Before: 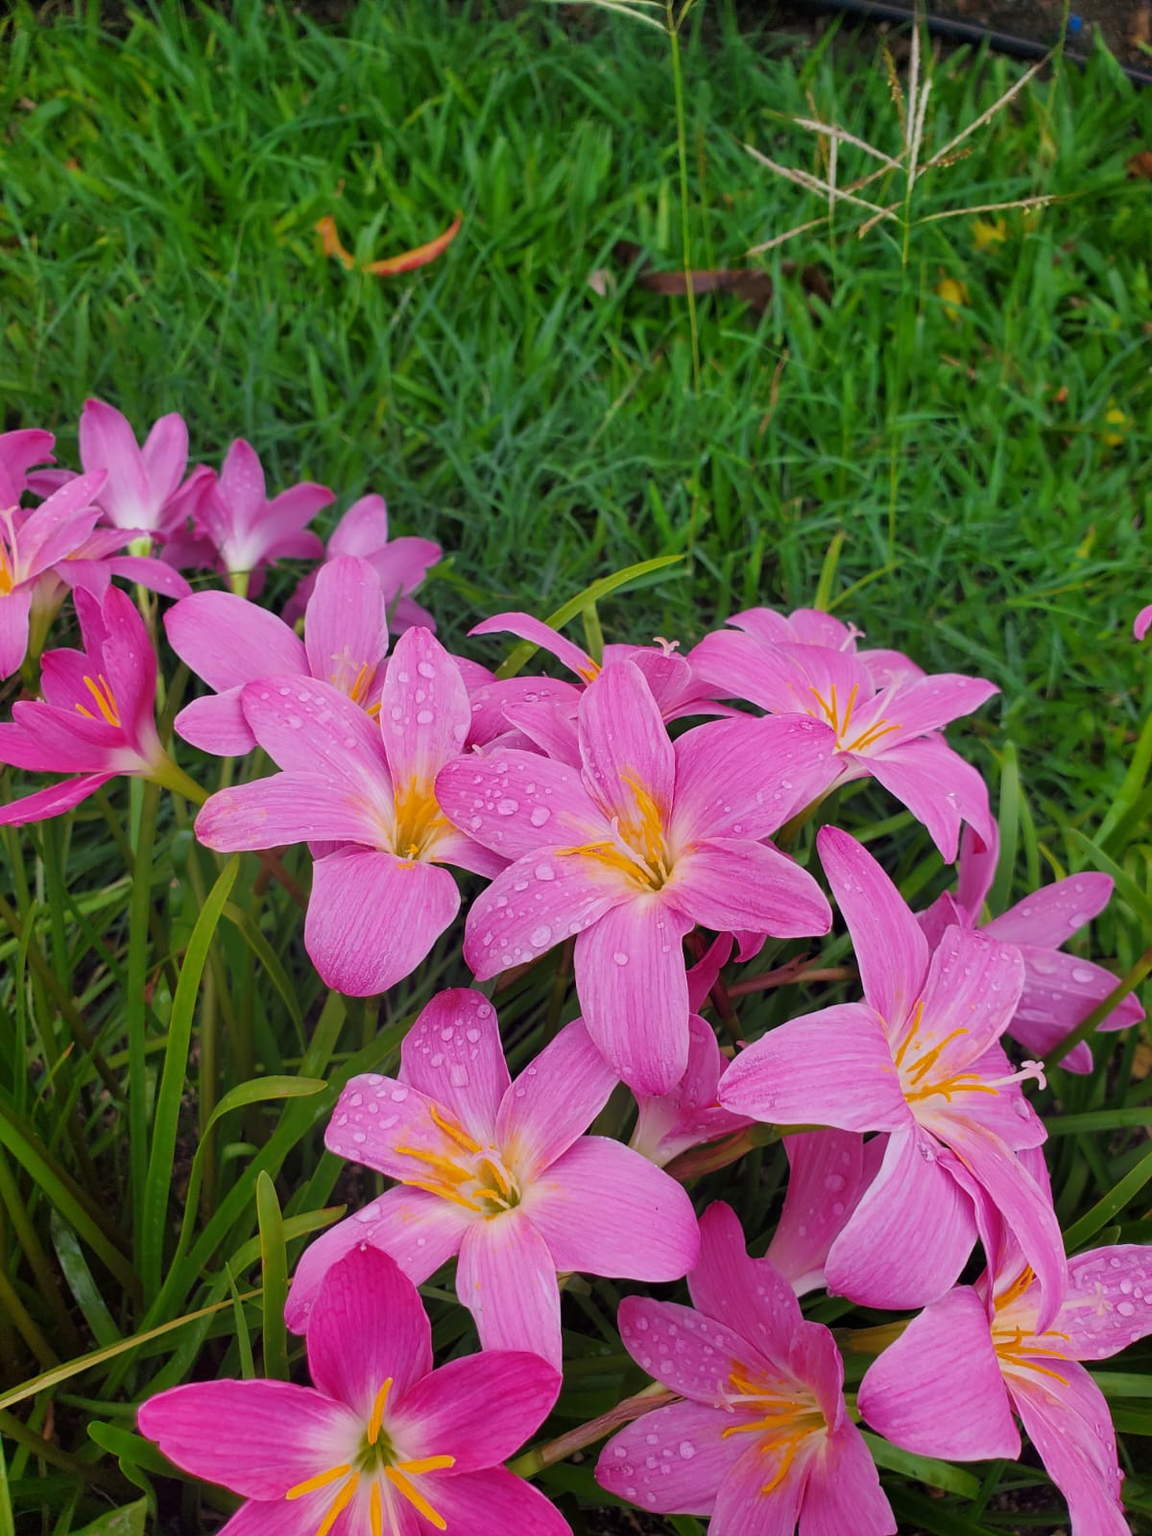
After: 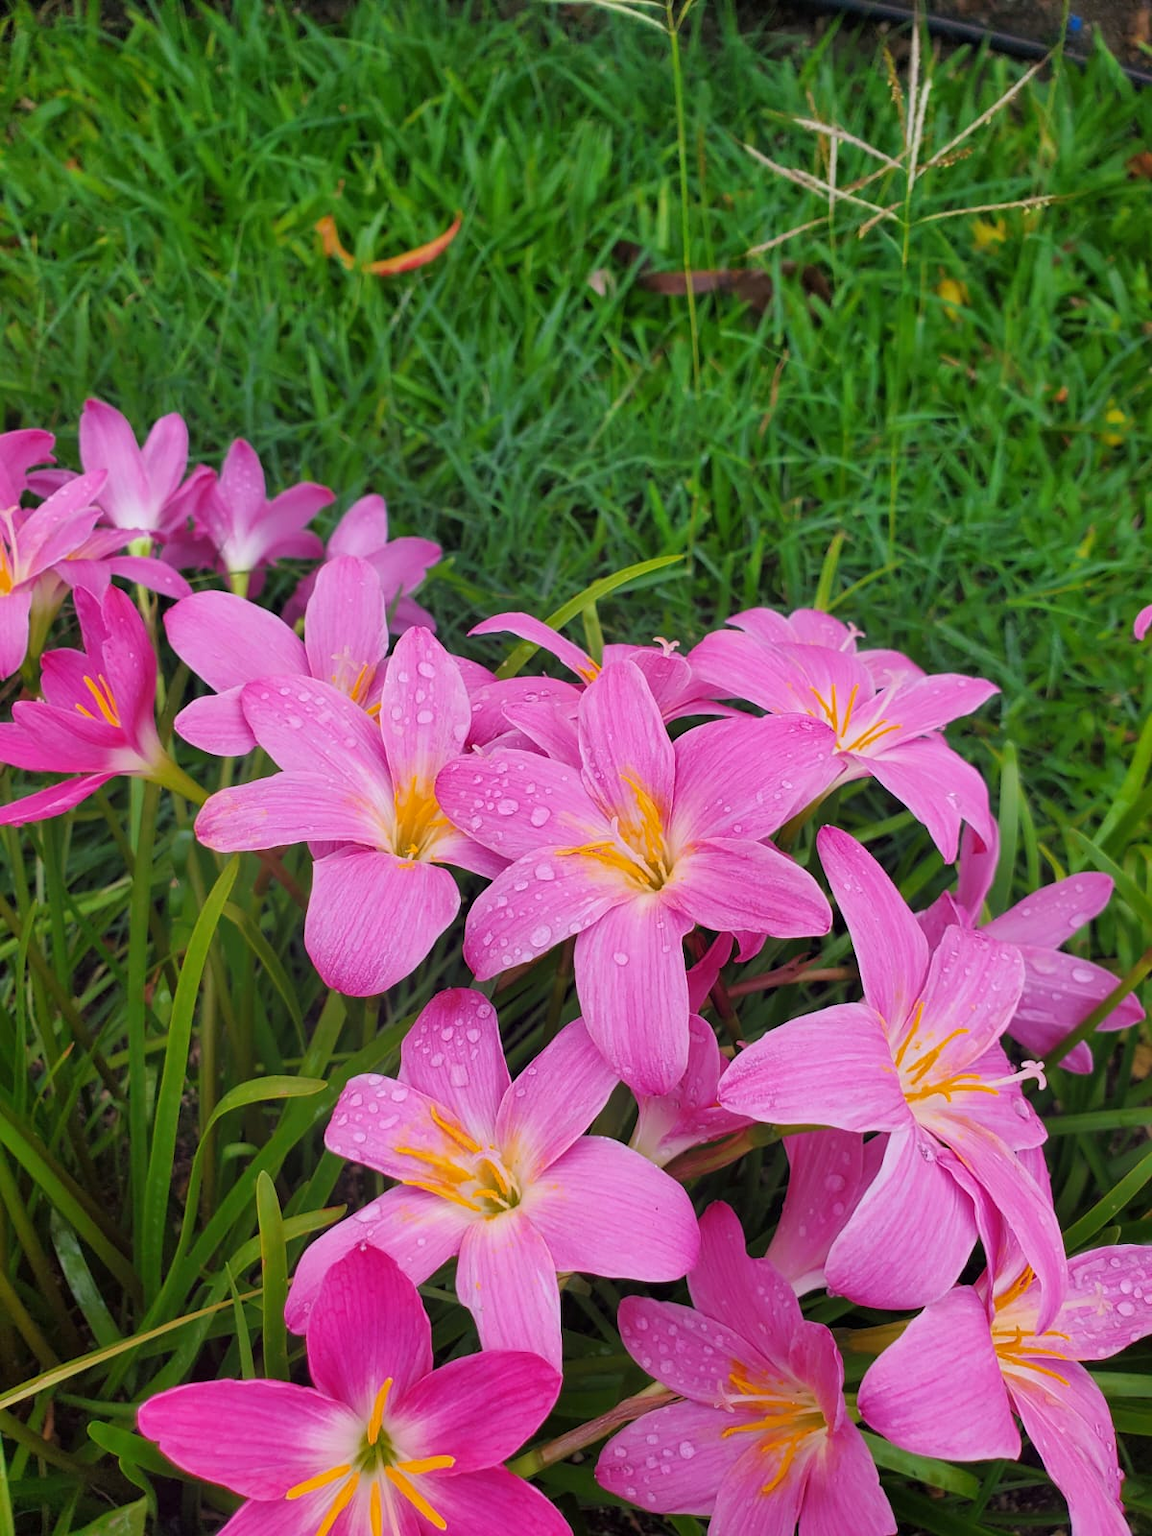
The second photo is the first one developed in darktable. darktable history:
shadows and highlights: shadows 25, highlights -25
exposure: exposure 0.2 EV, compensate highlight preservation false
